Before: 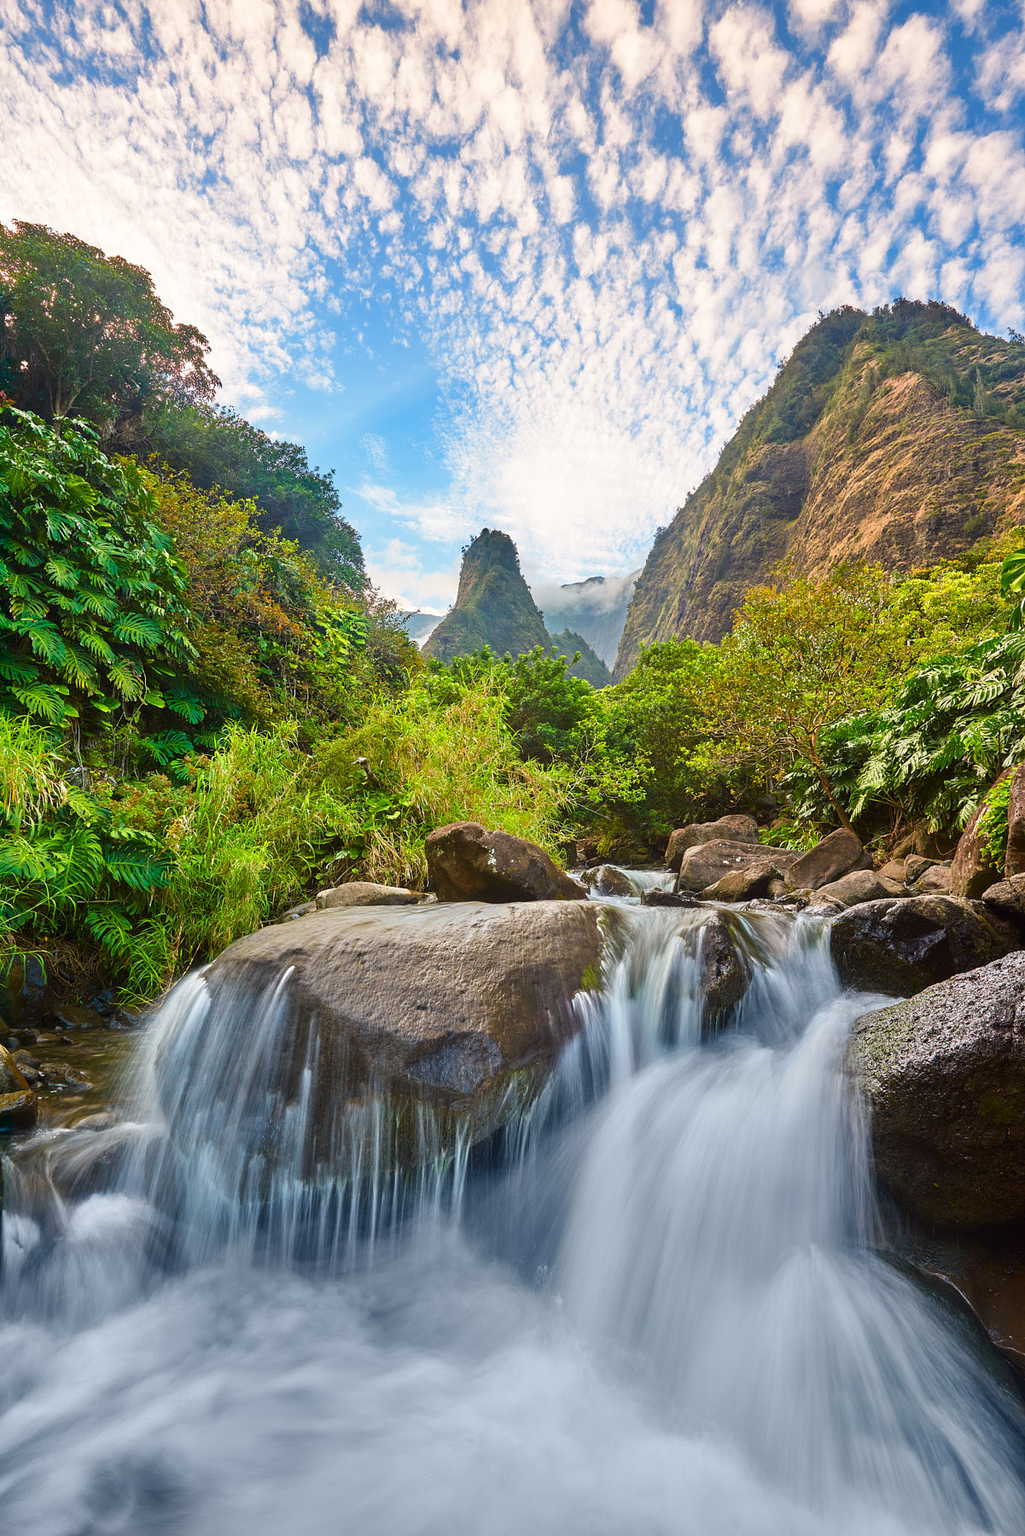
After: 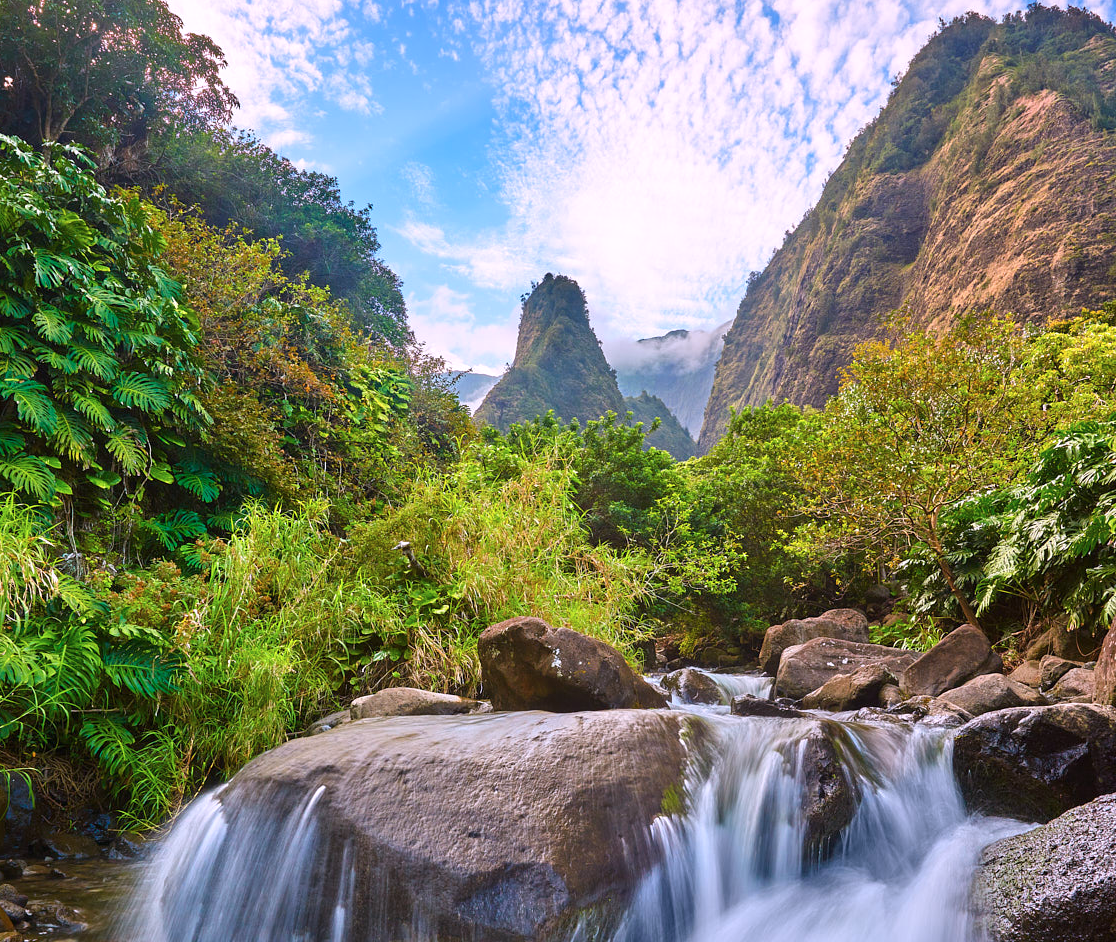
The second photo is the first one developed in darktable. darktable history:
white balance: red 1.05, blue 1.072
crop: left 1.744%, top 19.225%, right 5.069%, bottom 28.357%
color calibration: illuminant as shot in camera, x 0.358, y 0.373, temperature 4628.91 K
